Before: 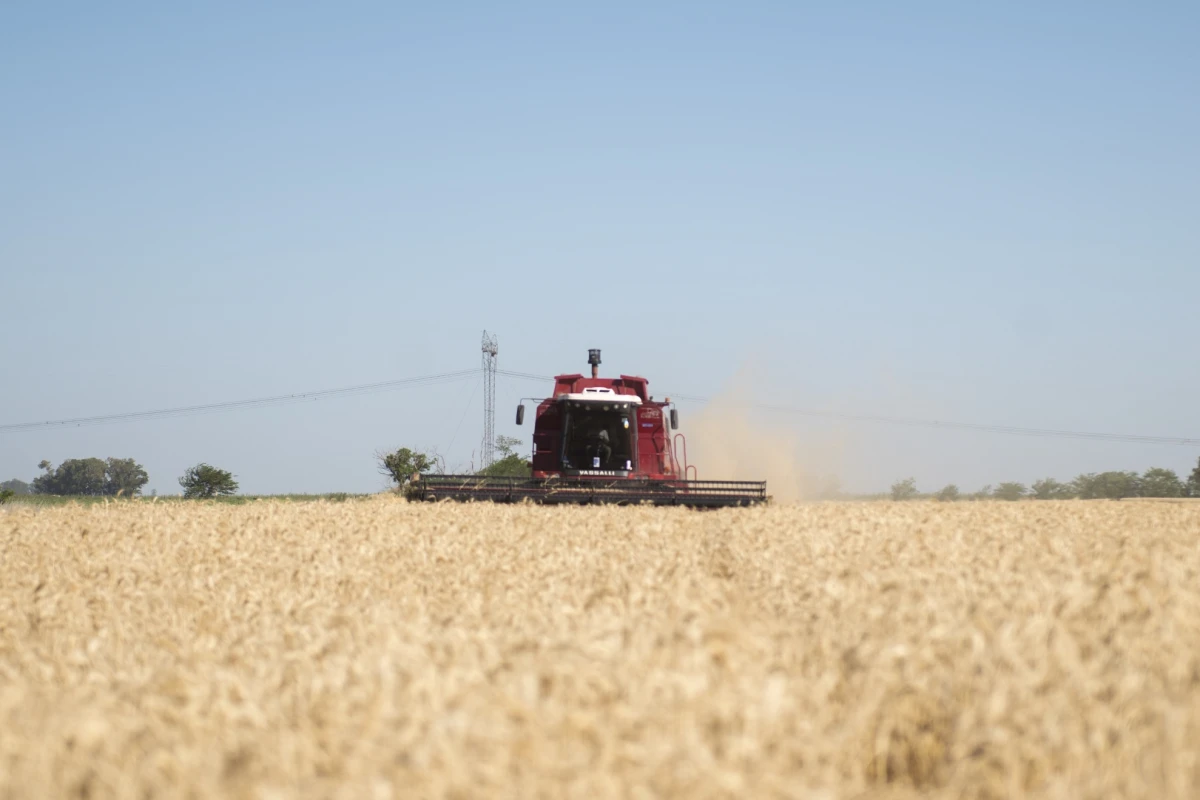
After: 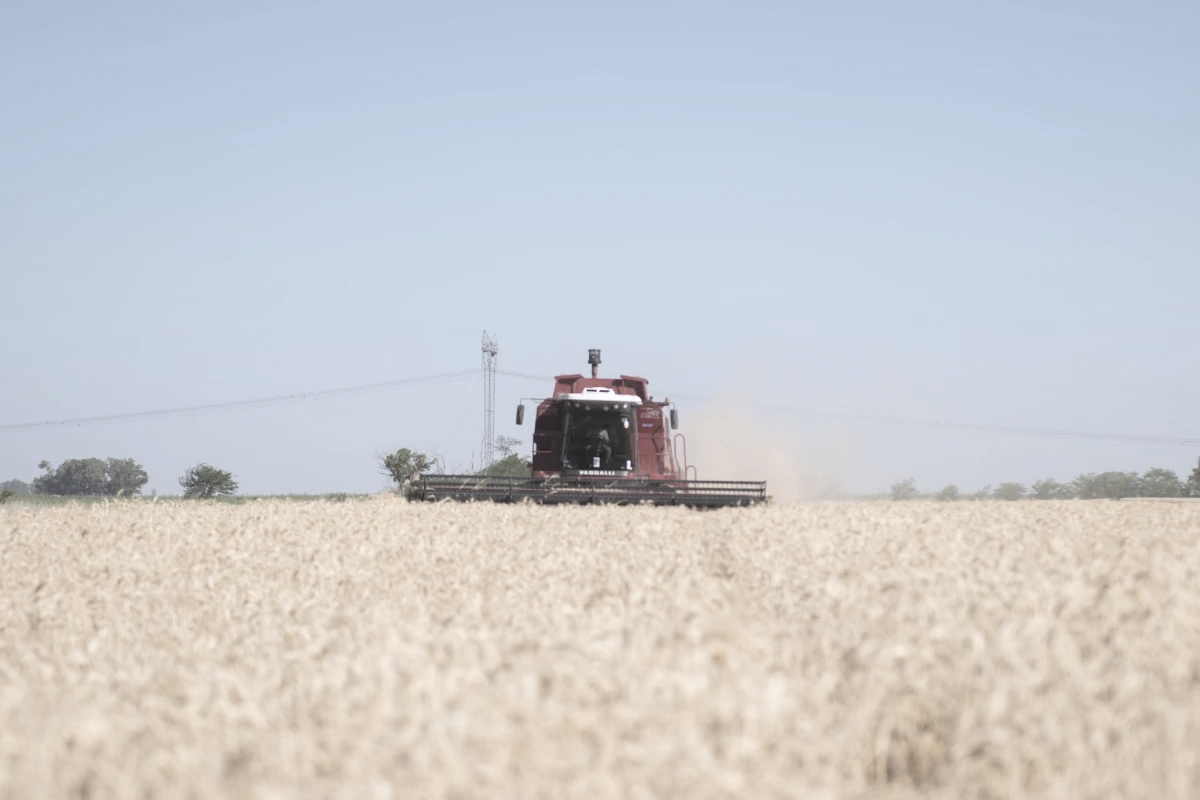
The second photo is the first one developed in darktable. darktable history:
contrast brightness saturation: brightness 0.185, saturation -0.505
color calibration: illuminant as shot in camera, x 0.358, y 0.373, temperature 4628.91 K
